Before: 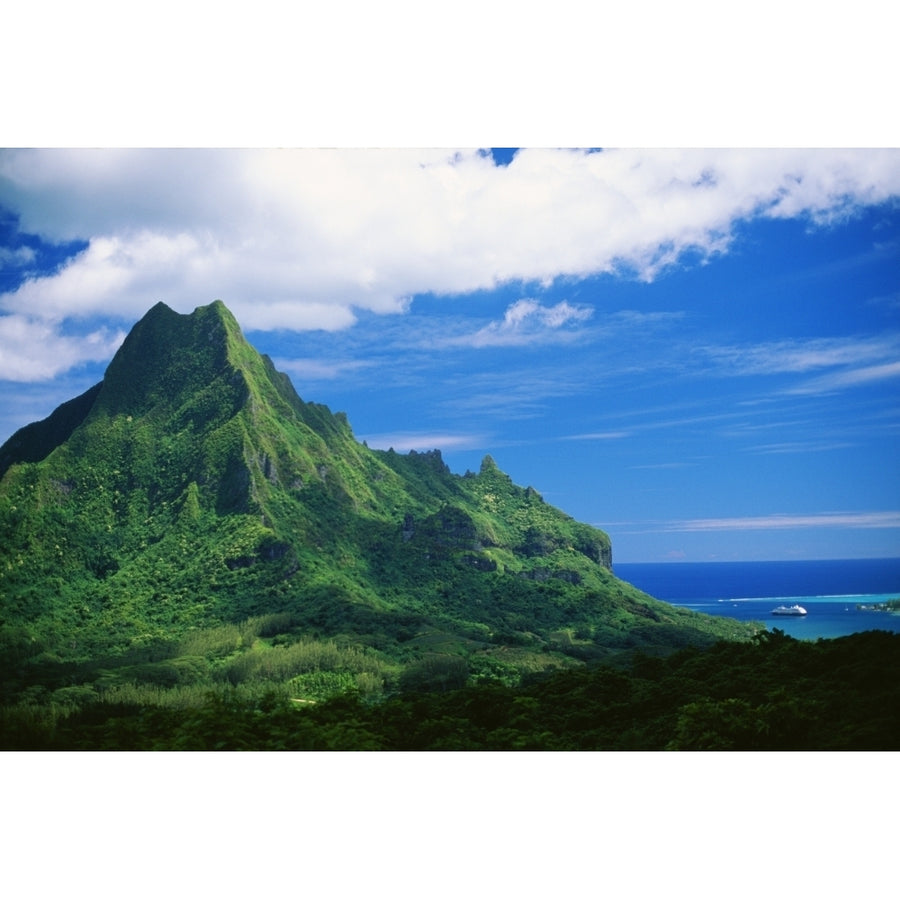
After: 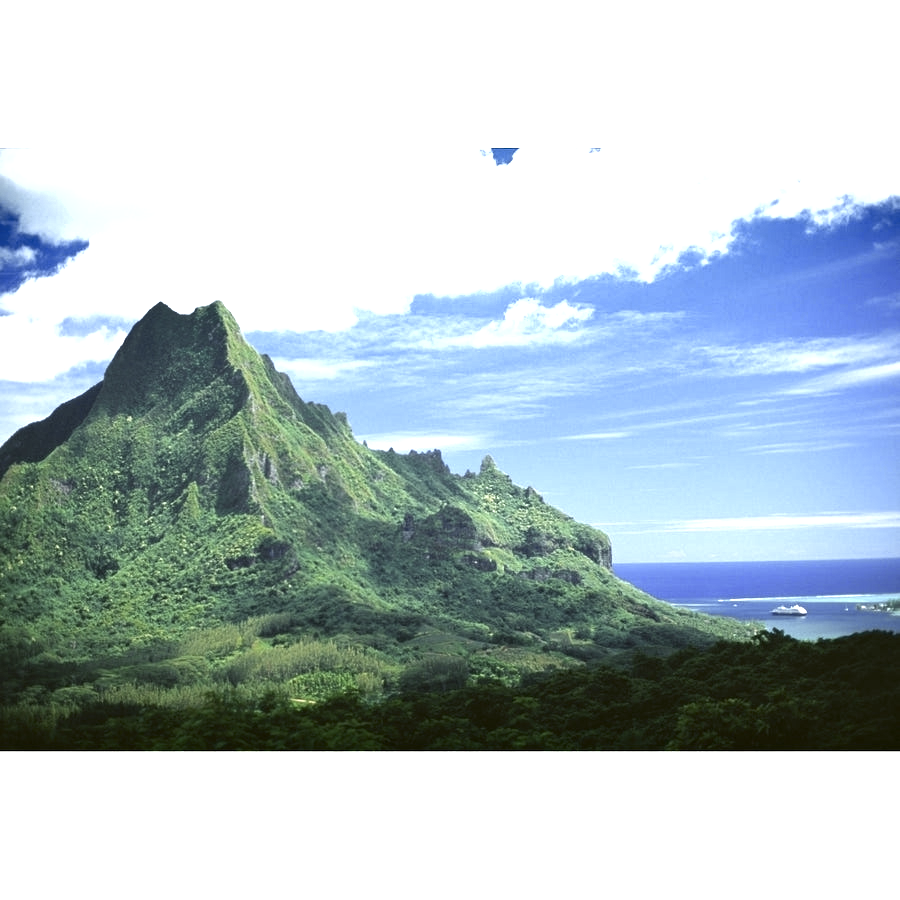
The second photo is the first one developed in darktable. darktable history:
exposure: black level correction 0.001, exposure 1.637 EV, compensate exposure bias true, compensate highlight preservation false
color zones: curves: ch0 [(0, 0.48) (0.209, 0.398) (0.305, 0.332) (0.429, 0.493) (0.571, 0.5) (0.714, 0.5) (0.857, 0.5) (1, 0.48)]; ch1 [(0, 0.736) (0.143, 0.625) (0.225, 0.371) (0.429, 0.256) (0.571, 0.241) (0.714, 0.213) (0.857, 0.48) (1, 0.736)]; ch2 [(0, 0.448) (0.143, 0.498) (0.286, 0.5) (0.429, 0.5) (0.571, 0.5) (0.714, 0.5) (0.857, 0.5) (1, 0.448)]
contrast brightness saturation: contrast 0.028, brightness -0.032
shadows and highlights: shadows 31.91, highlights -32.45, soften with gaussian
